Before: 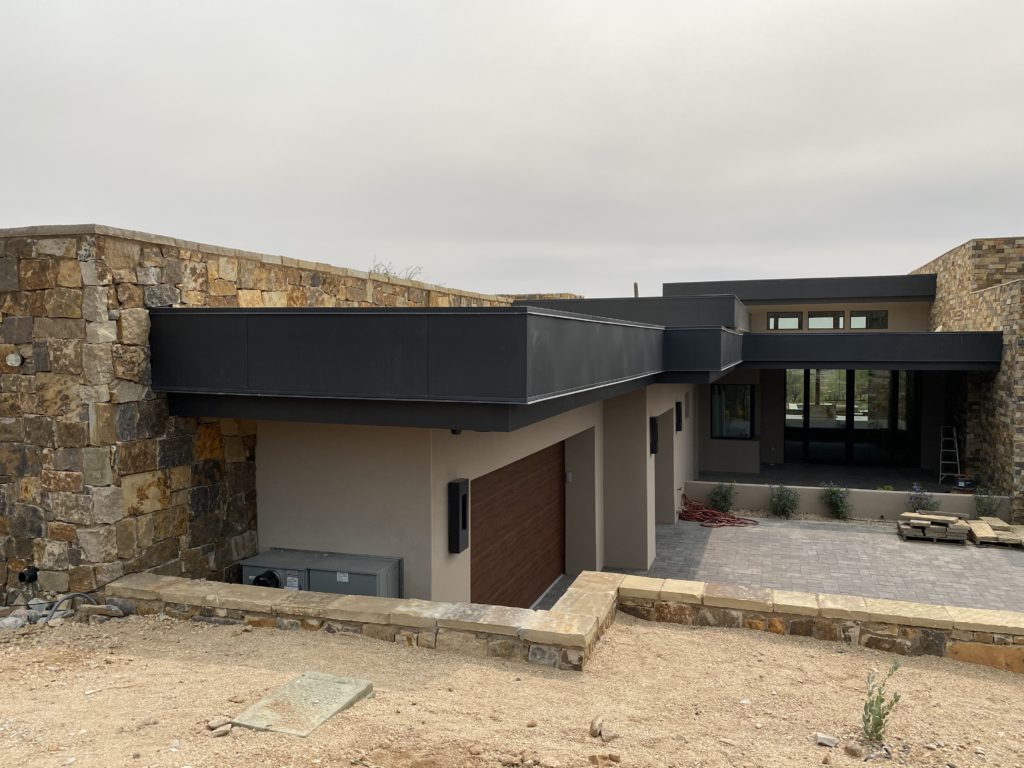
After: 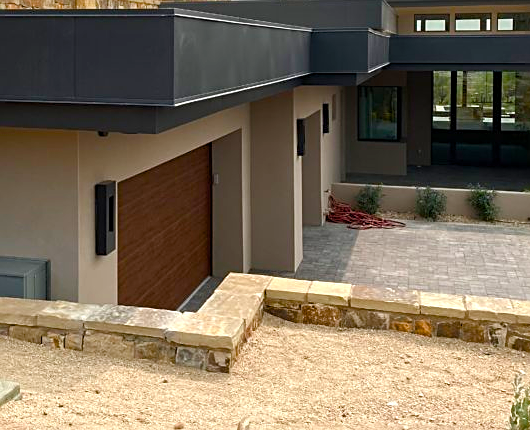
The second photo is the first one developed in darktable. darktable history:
crop: left 34.479%, top 38.822%, right 13.718%, bottom 5.172%
sharpen: on, module defaults
color balance rgb: perceptual saturation grading › global saturation 25%, perceptual saturation grading › highlights -50%, perceptual saturation grading › shadows 30%, perceptual brilliance grading › global brilliance 12%, global vibrance 20%
